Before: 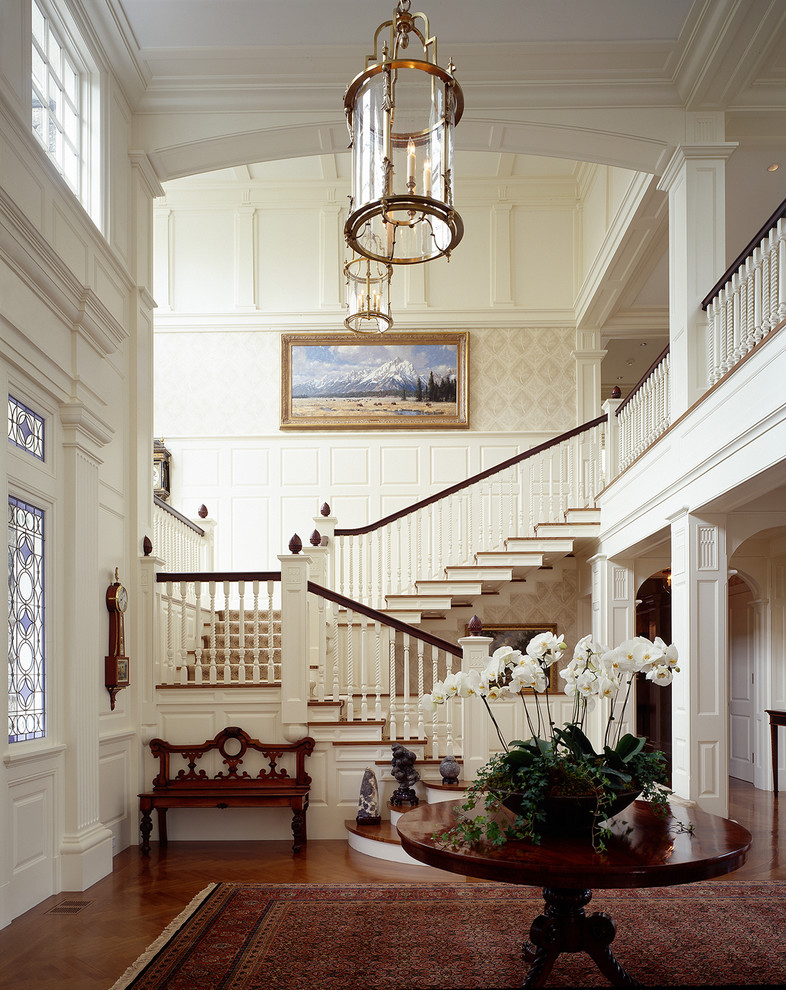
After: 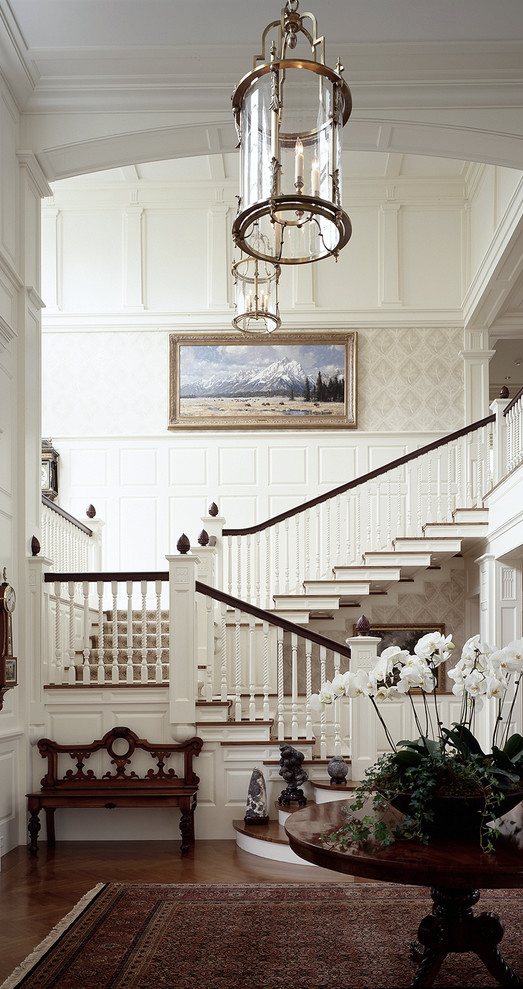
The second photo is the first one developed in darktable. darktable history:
white balance: red 0.988, blue 1.017
crop and rotate: left 14.436%, right 18.898%
contrast brightness saturation: contrast 0.1, saturation -0.36
